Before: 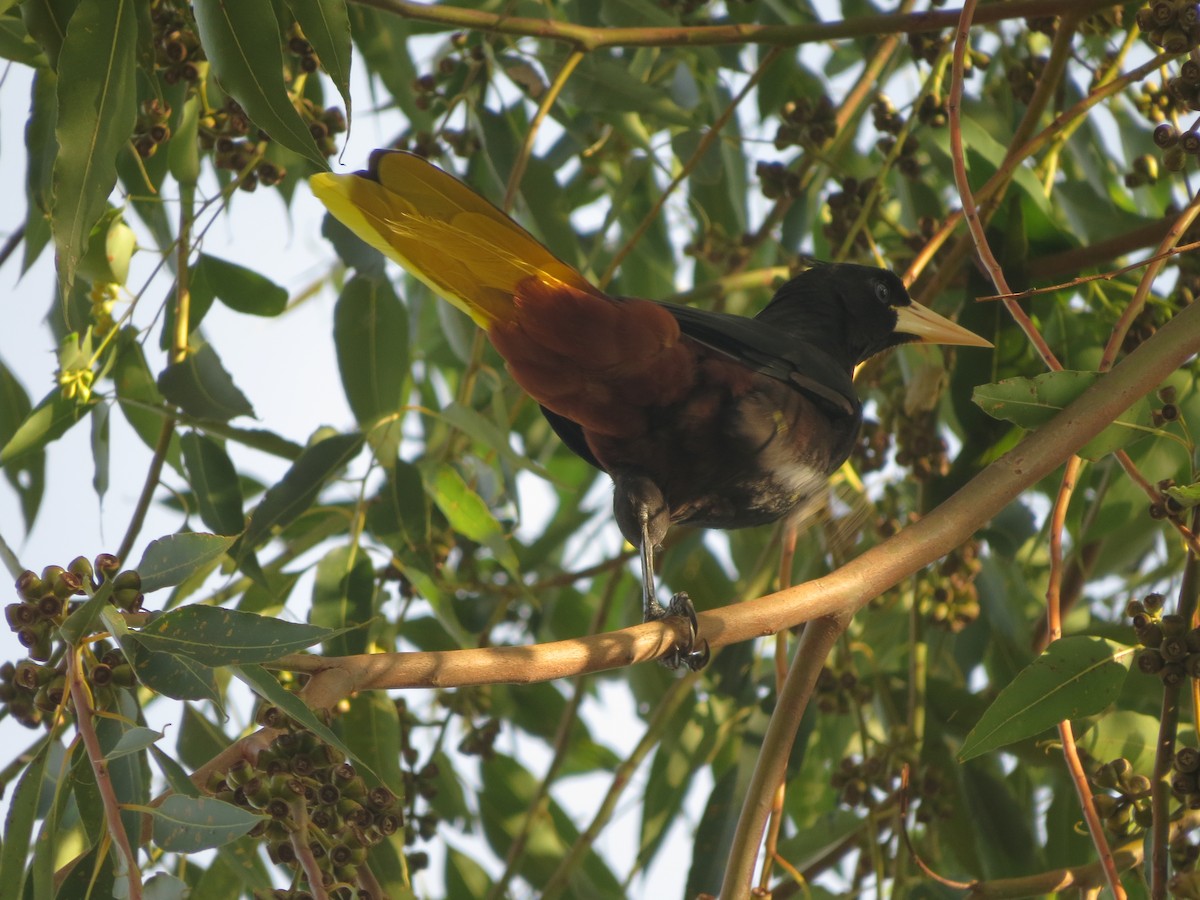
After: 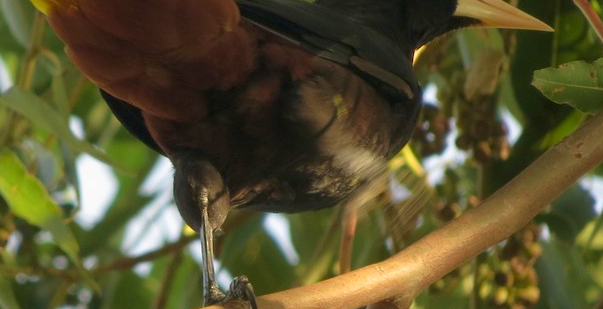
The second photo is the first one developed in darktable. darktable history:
exposure: black level correction 0.007, compensate highlight preservation false
crop: left 36.671%, top 35.179%, right 13.029%, bottom 30.394%
velvia: on, module defaults
